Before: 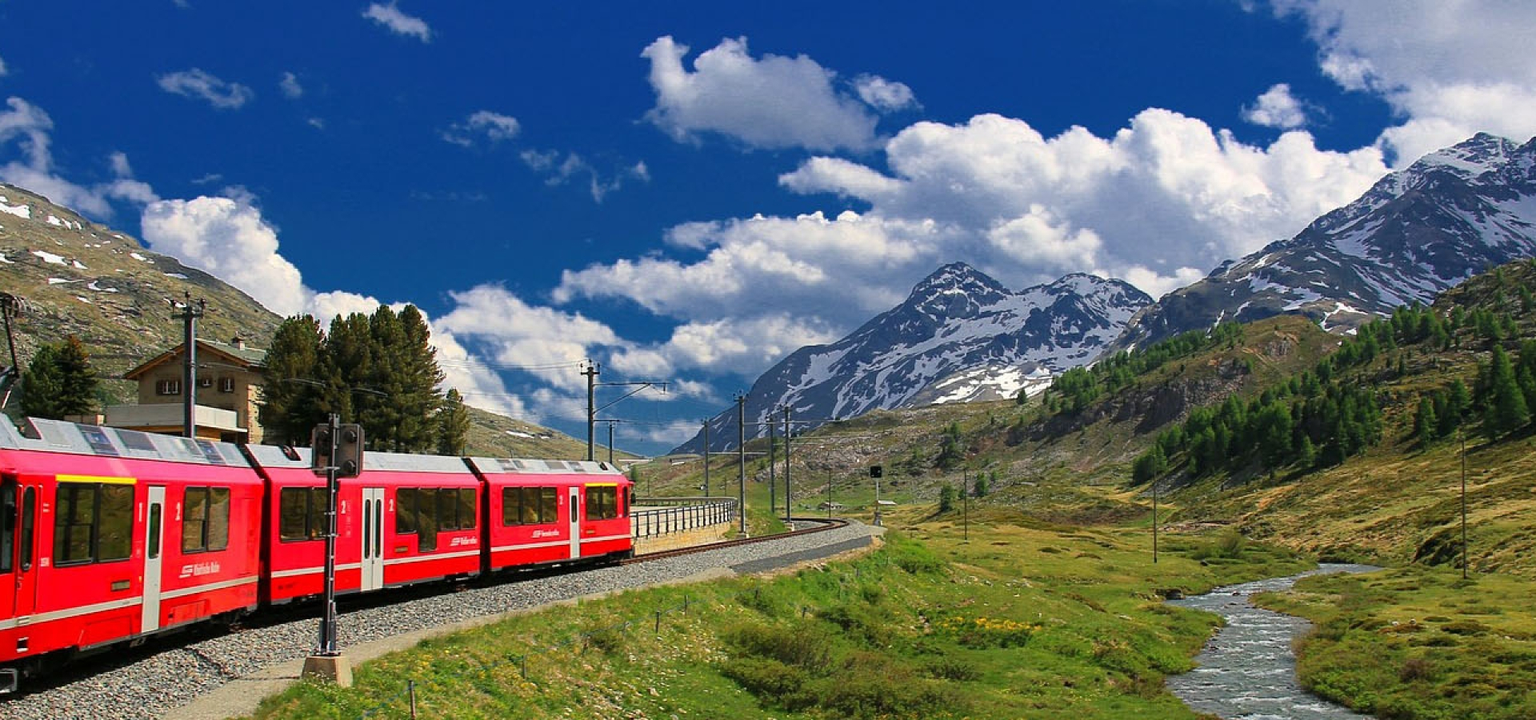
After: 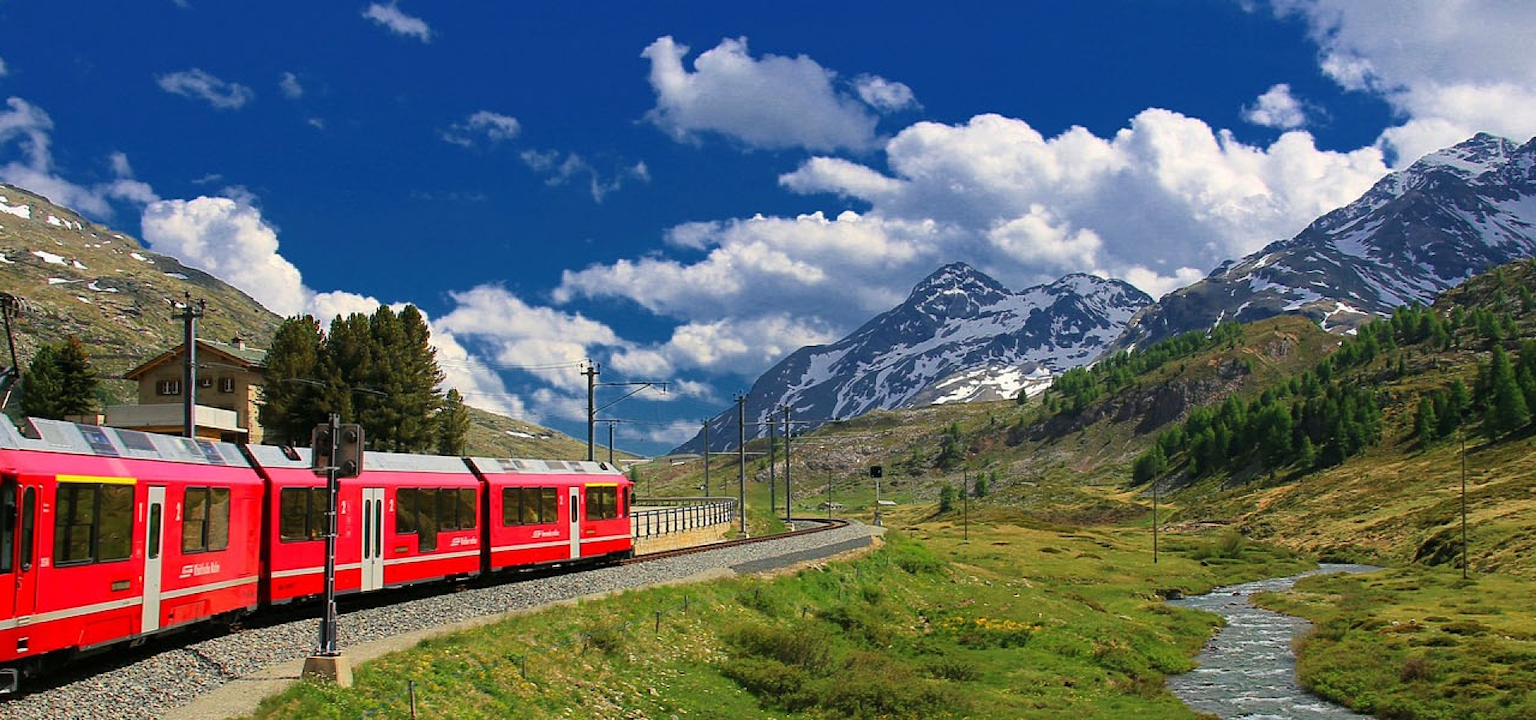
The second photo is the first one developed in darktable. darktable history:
velvia: strength 14.5%
